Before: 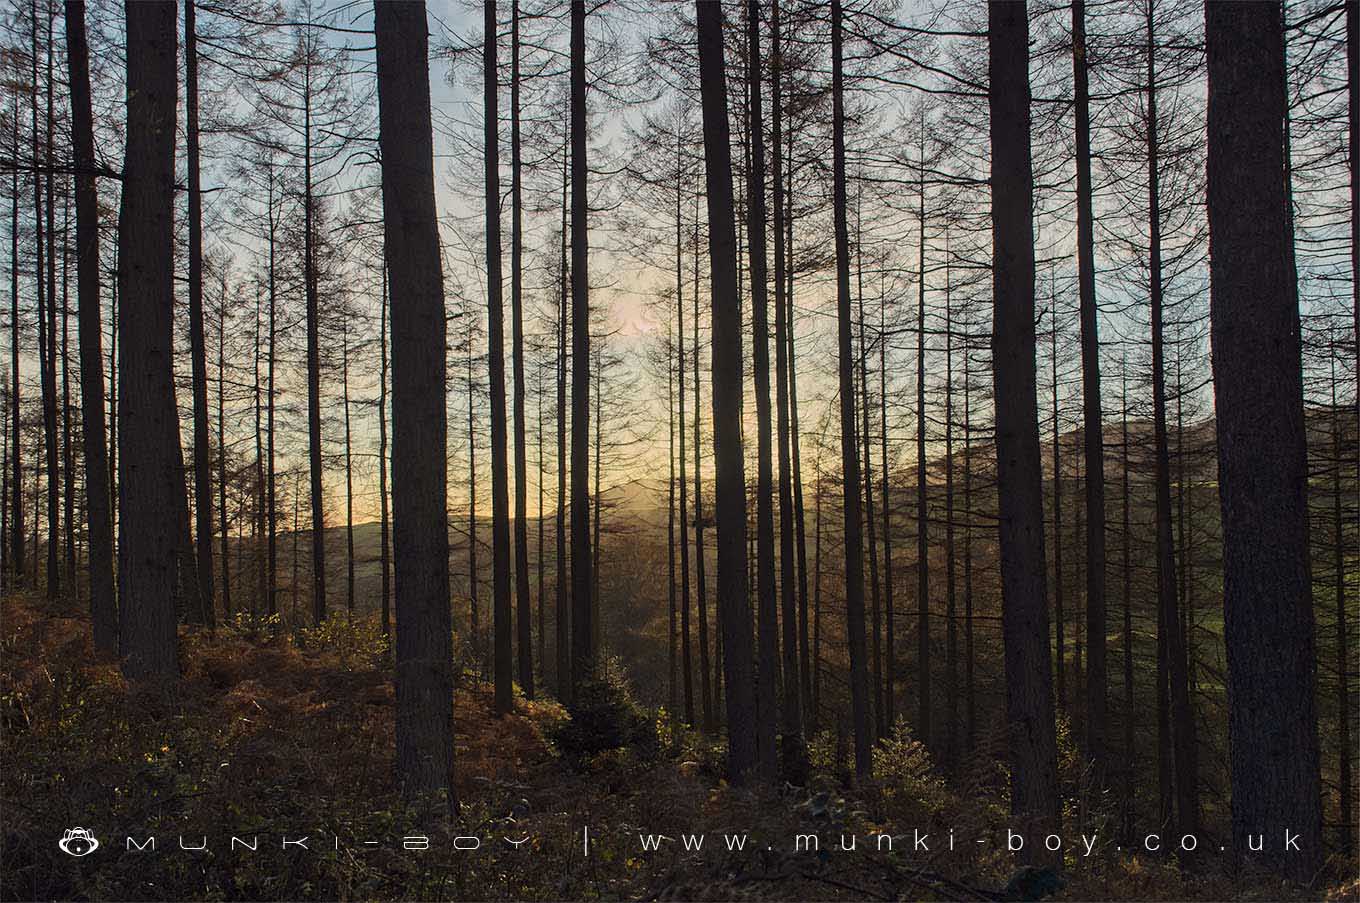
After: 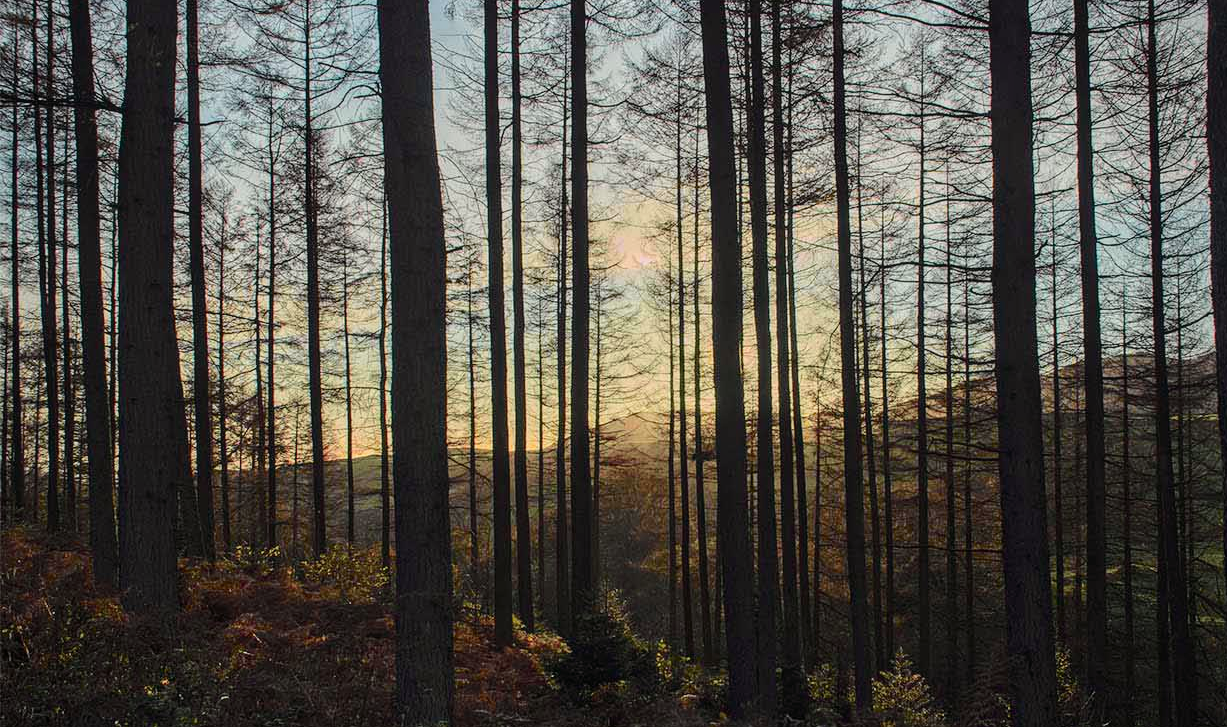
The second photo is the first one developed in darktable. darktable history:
crop: top 7.49%, right 9.717%, bottom 11.943%
tone curve: curves: ch0 [(0, 0.003) (0.056, 0.041) (0.211, 0.187) (0.482, 0.519) (0.836, 0.864) (0.997, 0.984)]; ch1 [(0, 0) (0.276, 0.206) (0.393, 0.364) (0.482, 0.471) (0.506, 0.5) (0.523, 0.523) (0.572, 0.604) (0.635, 0.665) (0.695, 0.759) (1, 1)]; ch2 [(0, 0) (0.438, 0.456) (0.473, 0.47) (0.503, 0.503) (0.536, 0.527) (0.562, 0.584) (0.612, 0.61) (0.679, 0.72) (1, 1)], color space Lab, independent channels, preserve colors none
vignetting: fall-off radius 81.94%
local contrast: detail 115%
